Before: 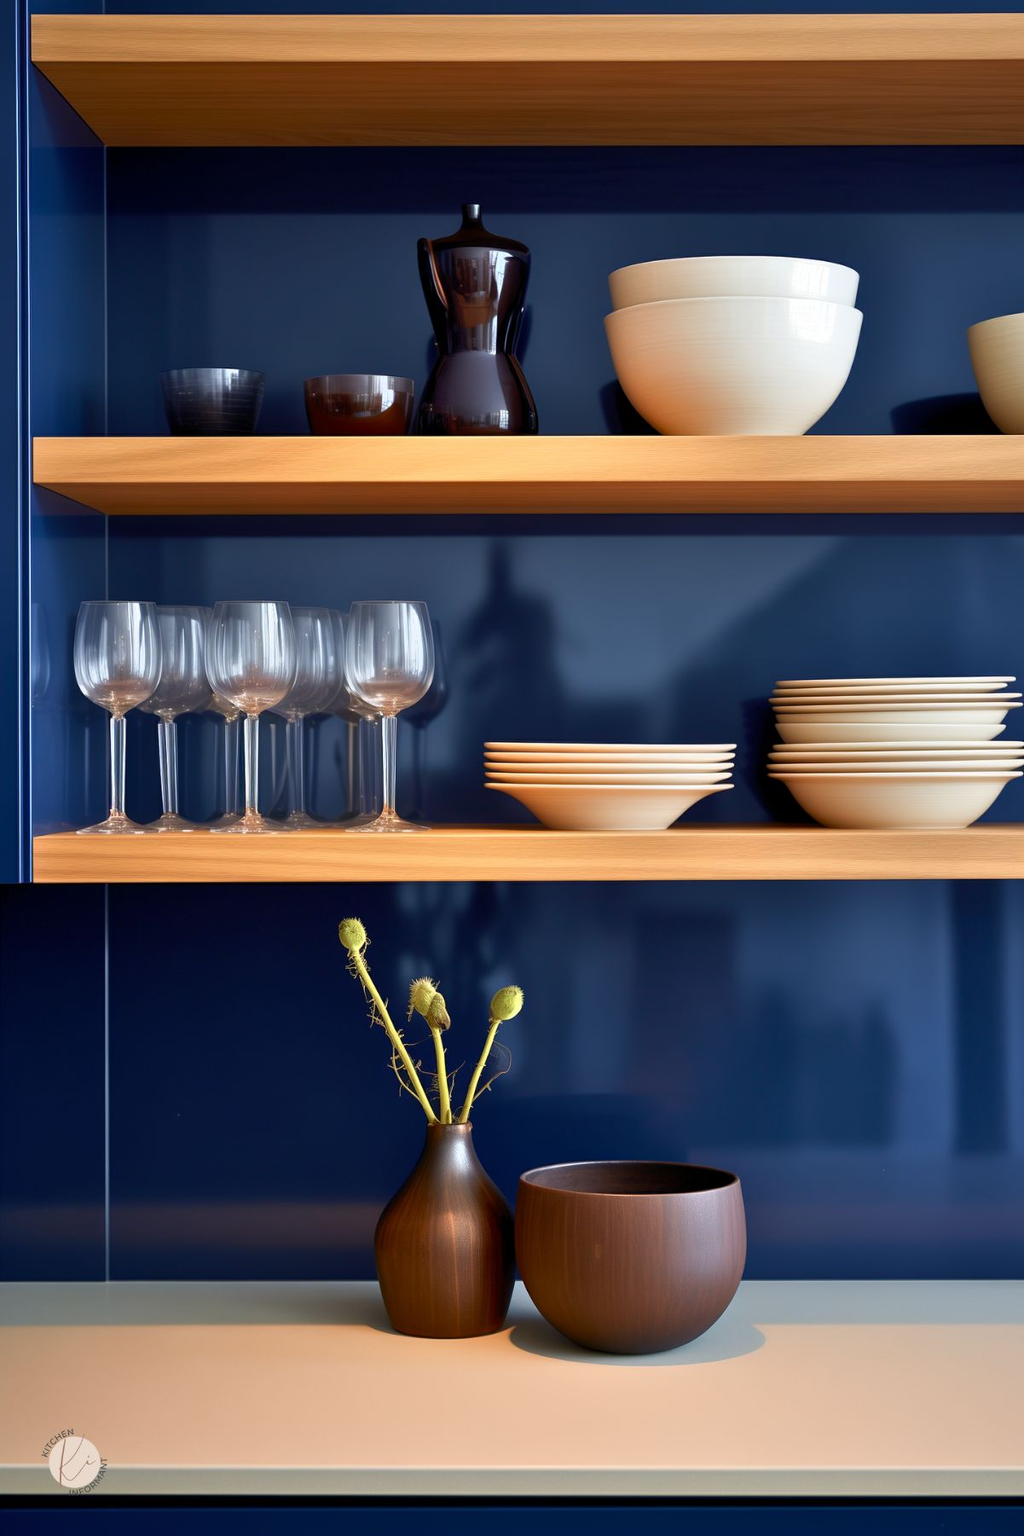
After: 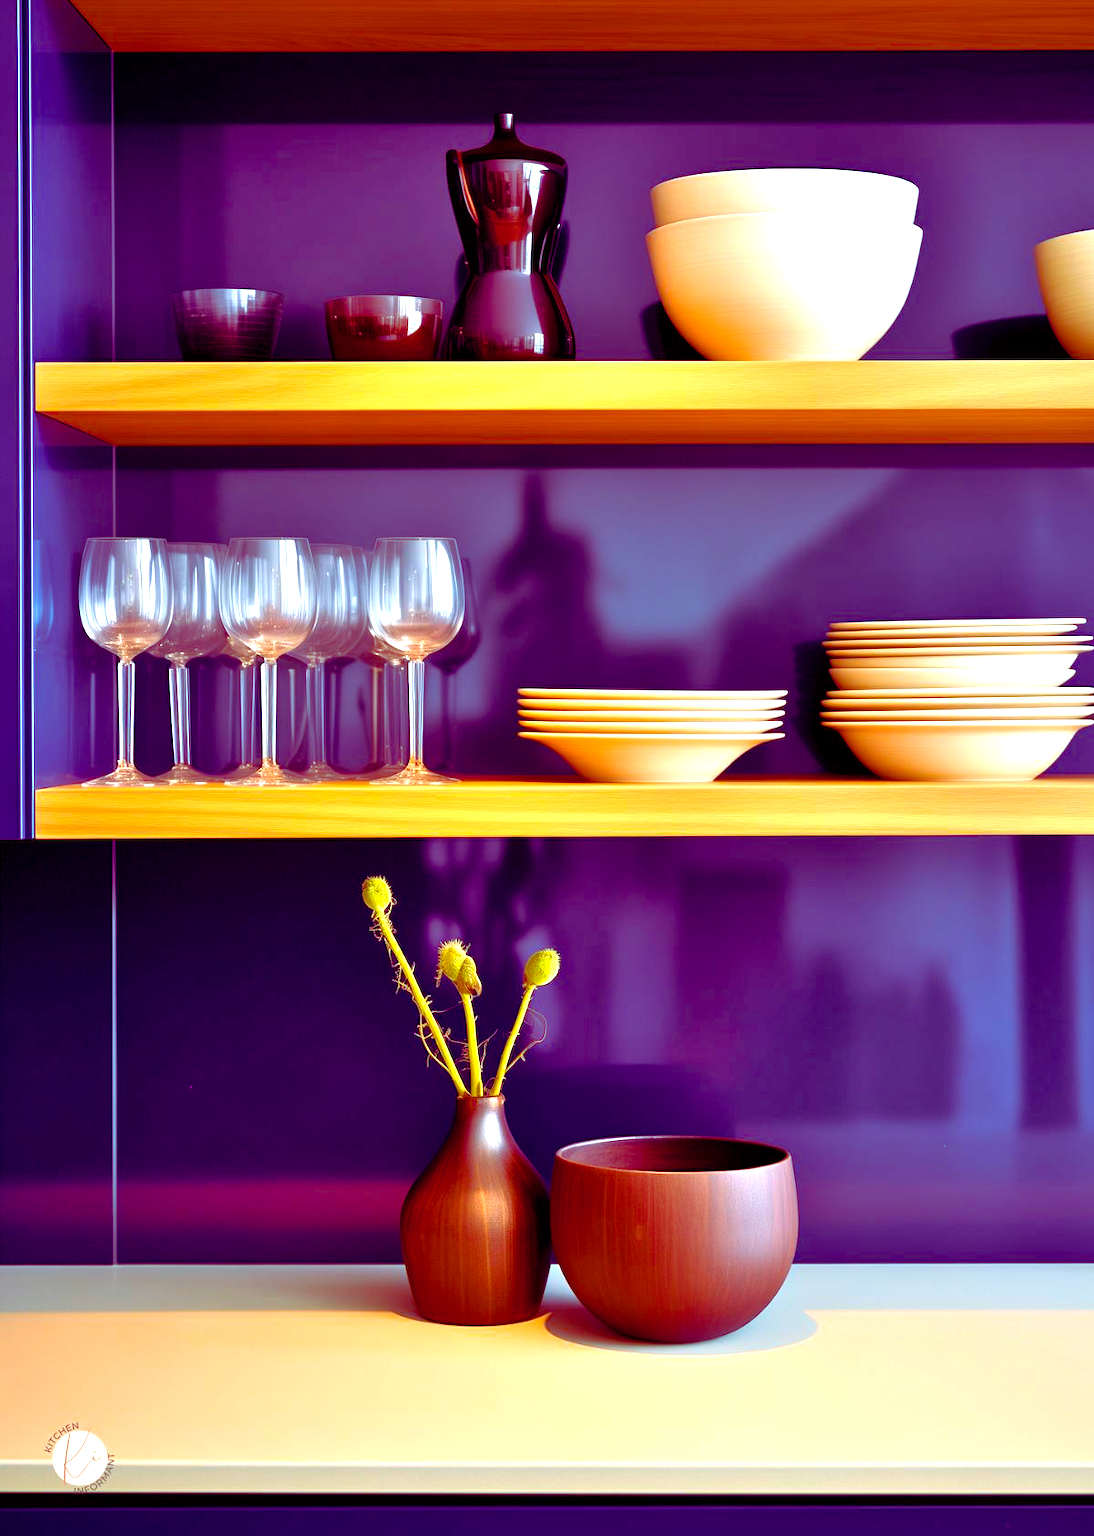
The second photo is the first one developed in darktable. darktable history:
crop and rotate: top 6.437%
shadows and highlights: shadows 43.23, highlights 7.33, highlights color adjustment 89.71%
color balance rgb: shadows lift › luminance -18.897%, shadows lift › chroma 35.106%, linear chroma grading › shadows -2.243%, linear chroma grading › highlights -14.344%, linear chroma grading › global chroma -9.387%, linear chroma grading › mid-tones -9.594%, perceptual saturation grading › global saturation 29.98%, global vibrance 50.299%
exposure: exposure 1 EV, compensate highlight preservation false
